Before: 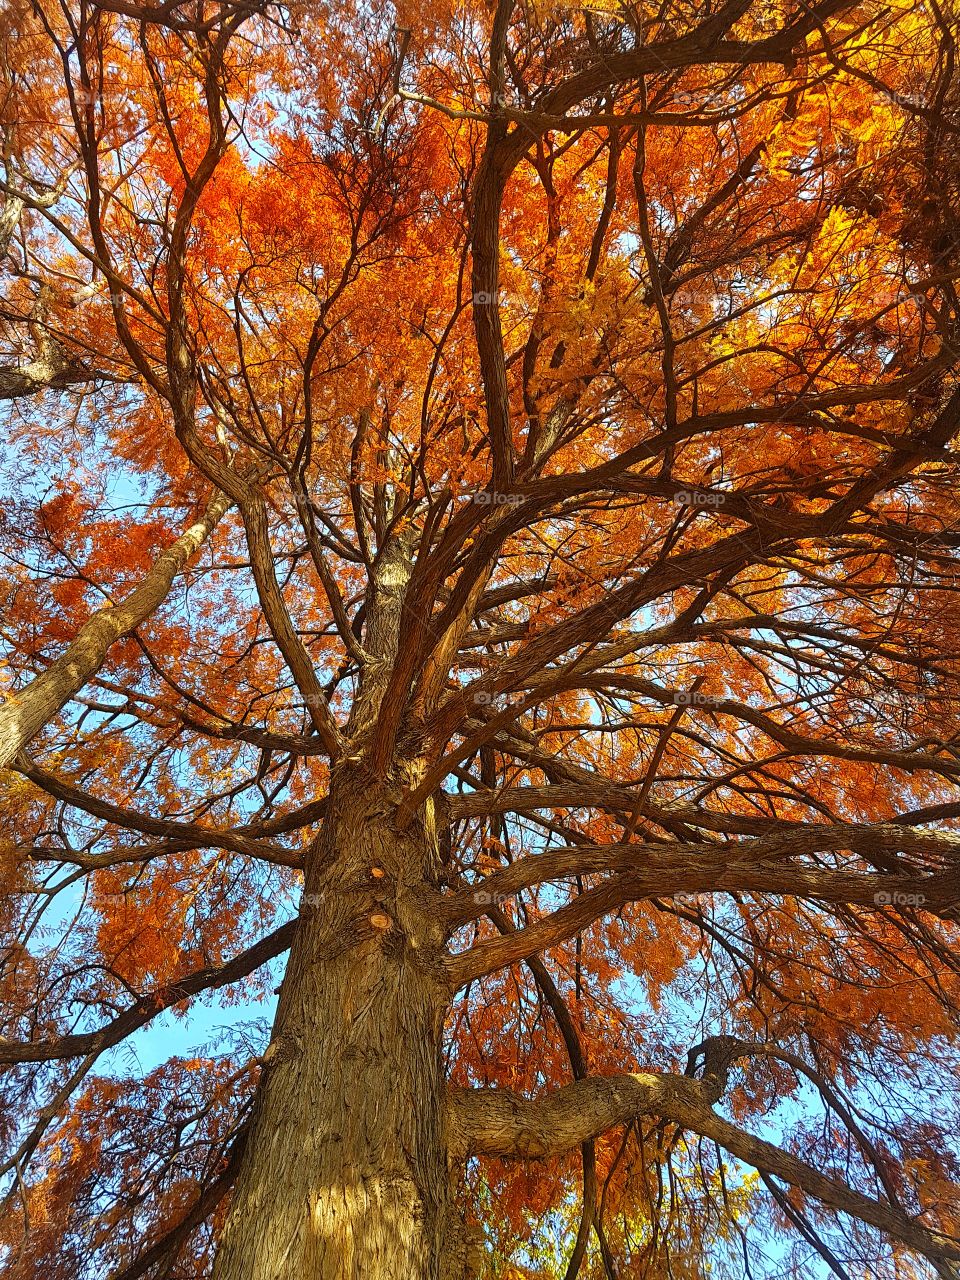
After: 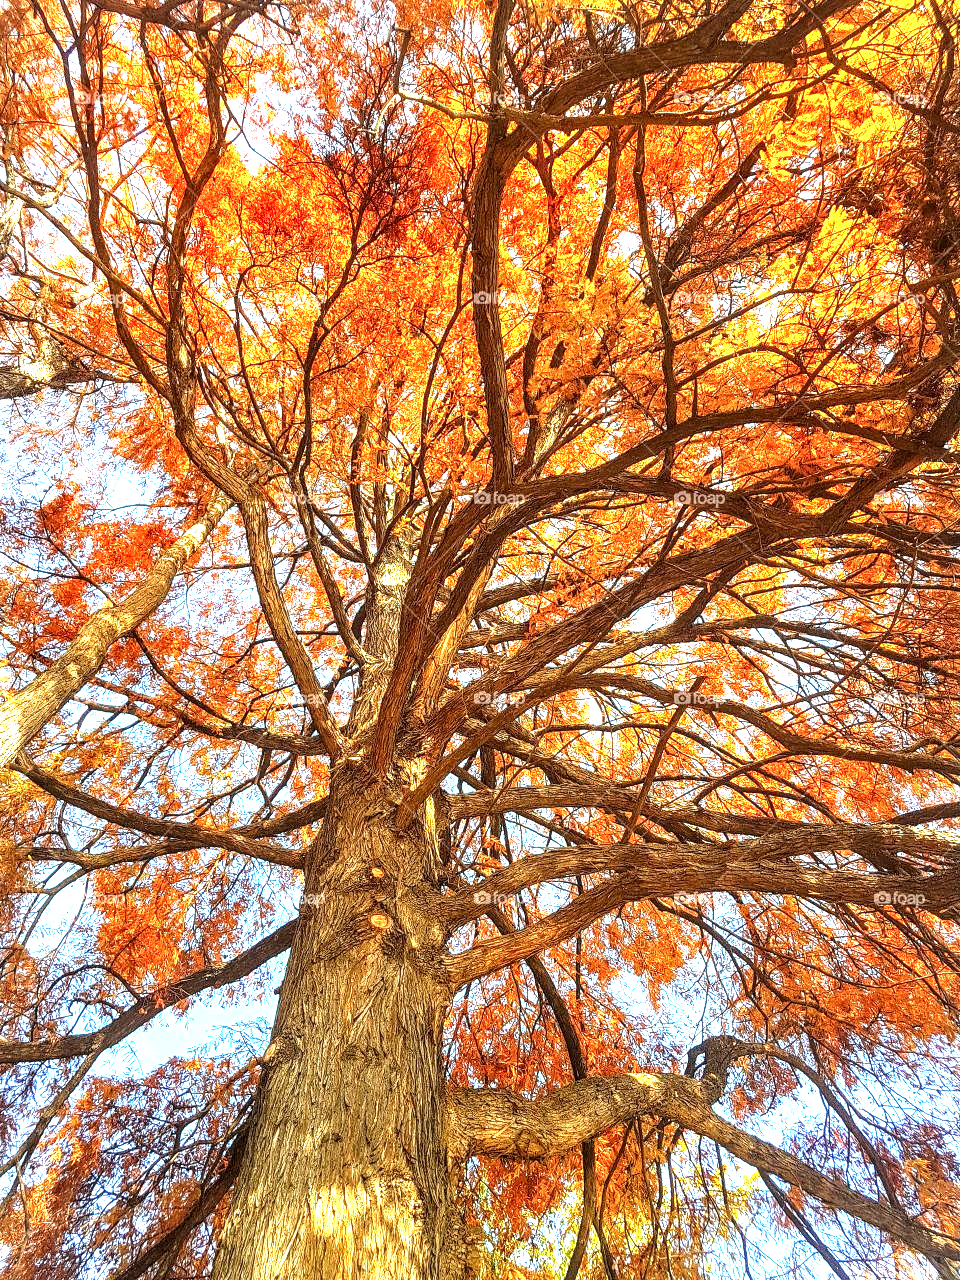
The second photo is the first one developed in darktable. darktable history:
exposure: black level correction 0, exposure 1.461 EV, compensate exposure bias true, compensate highlight preservation false
local contrast: detail 154%
